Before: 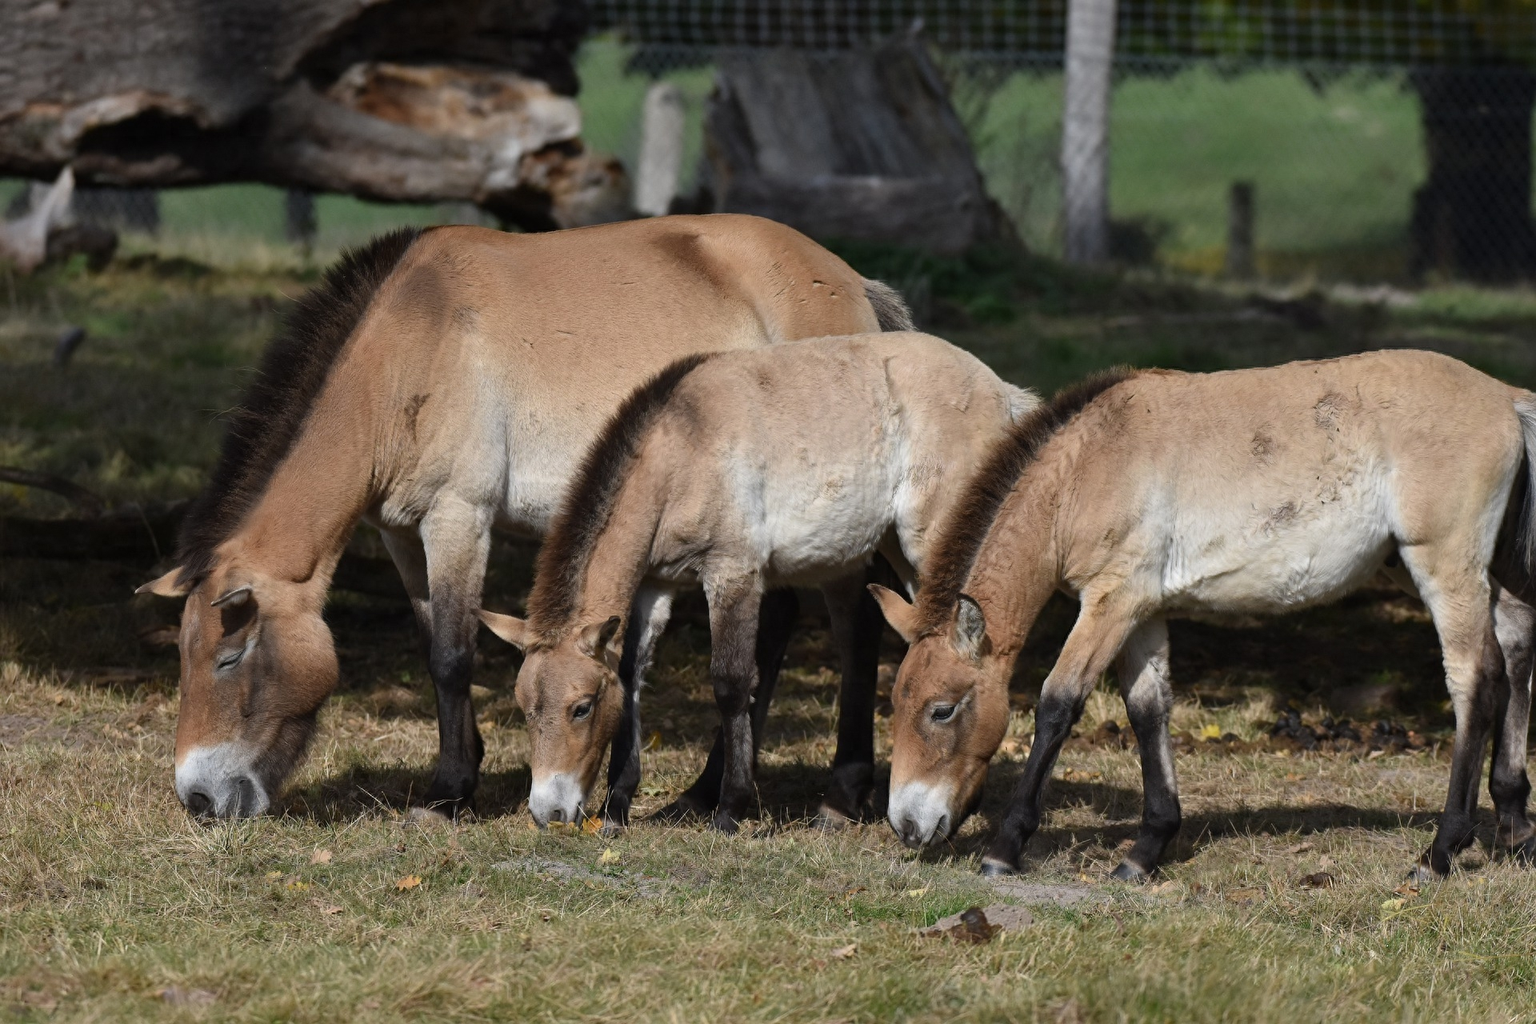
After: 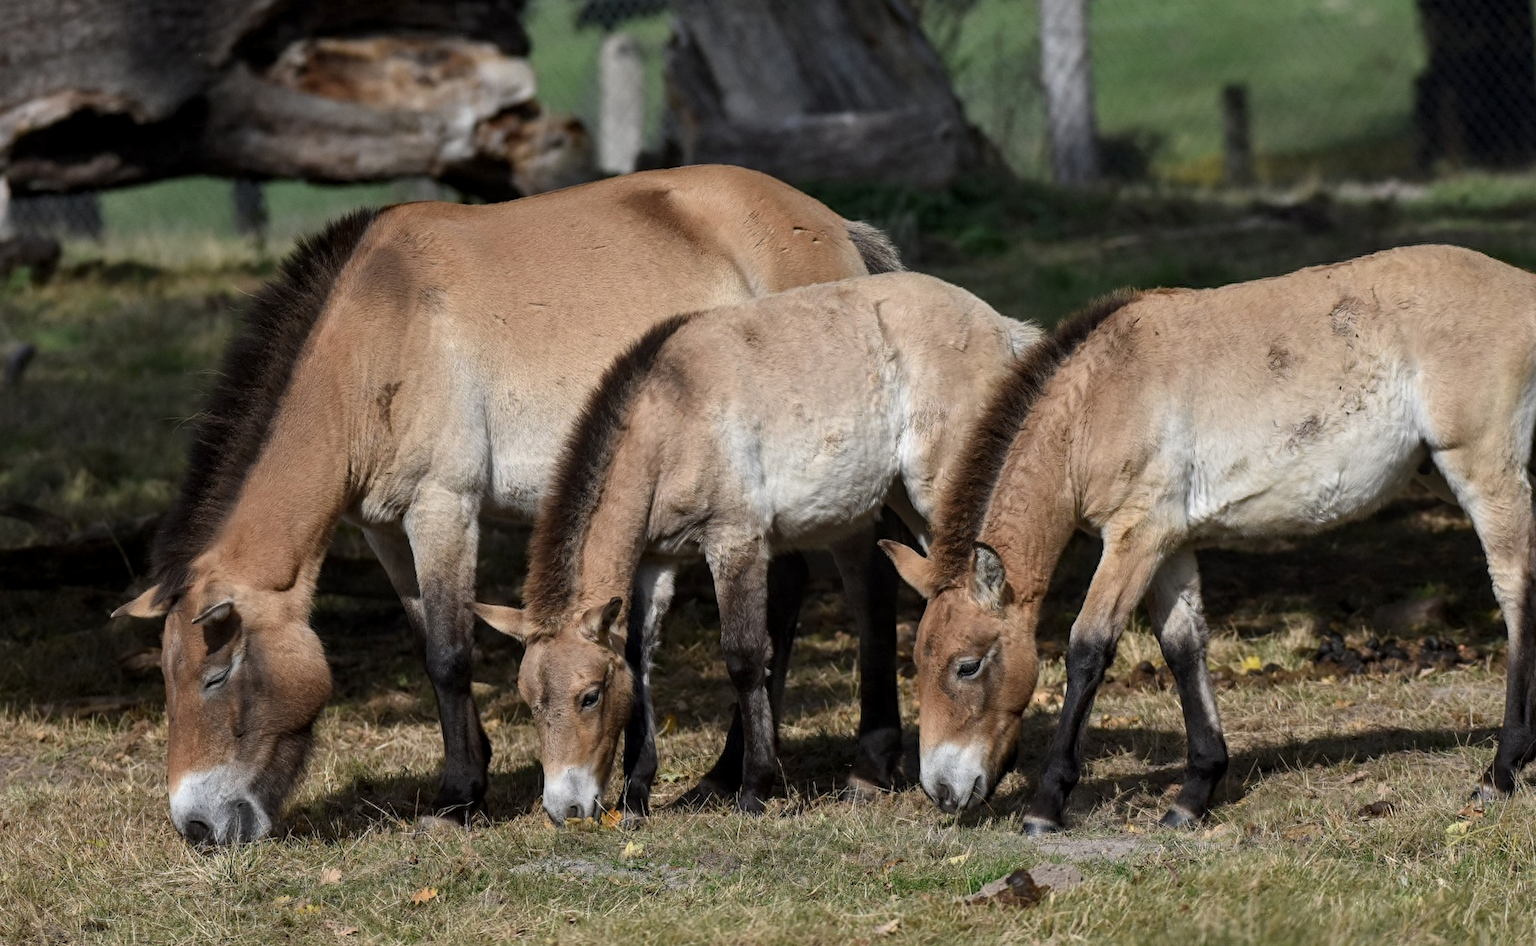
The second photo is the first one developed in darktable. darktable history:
rotate and perspective: rotation -5°, crop left 0.05, crop right 0.952, crop top 0.11, crop bottom 0.89
local contrast: on, module defaults
